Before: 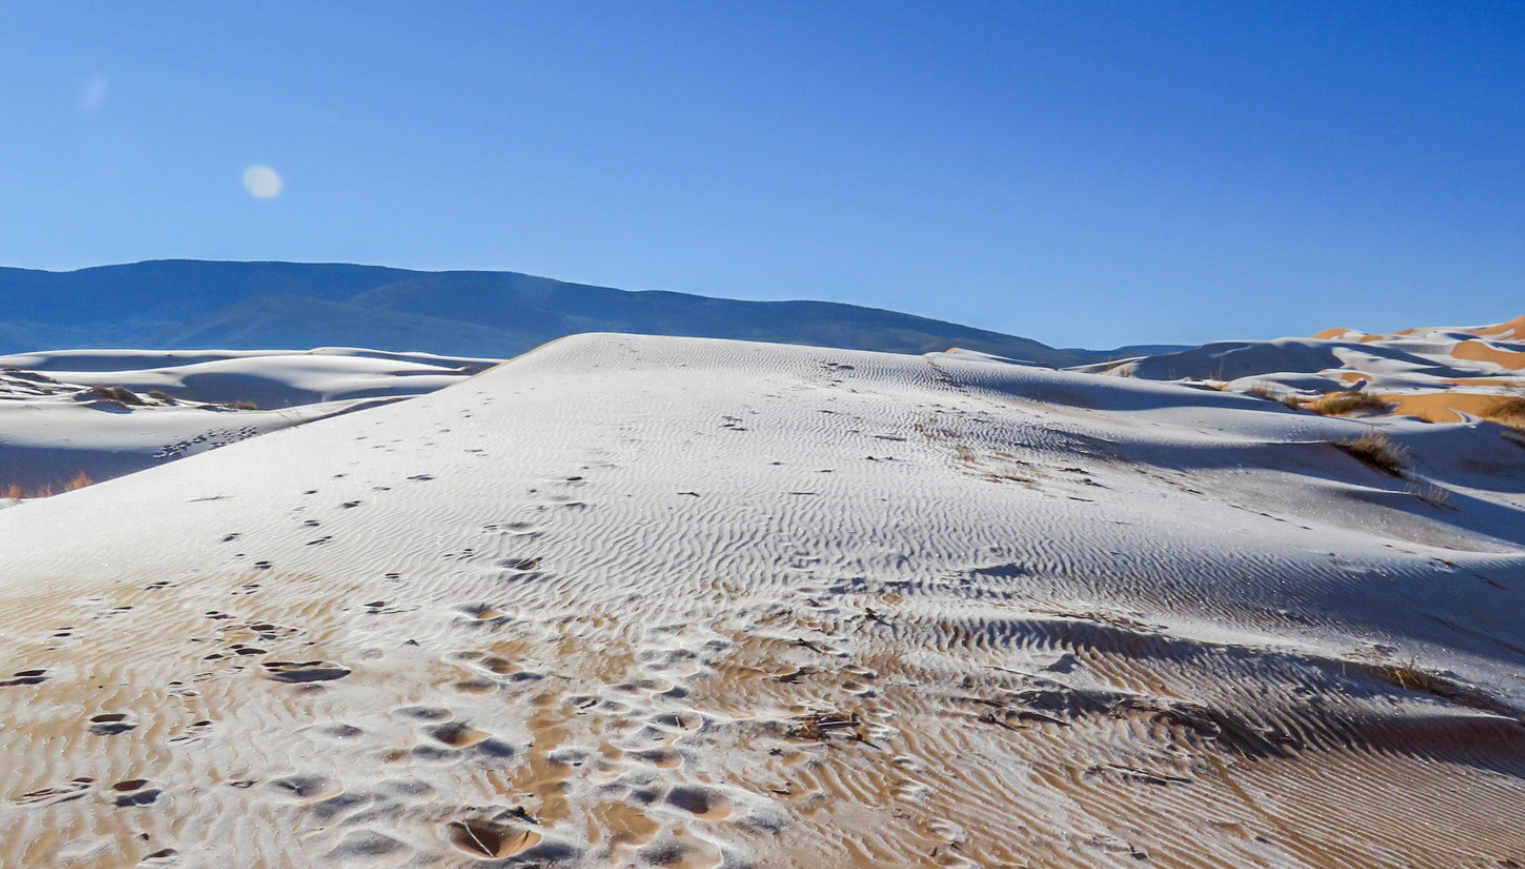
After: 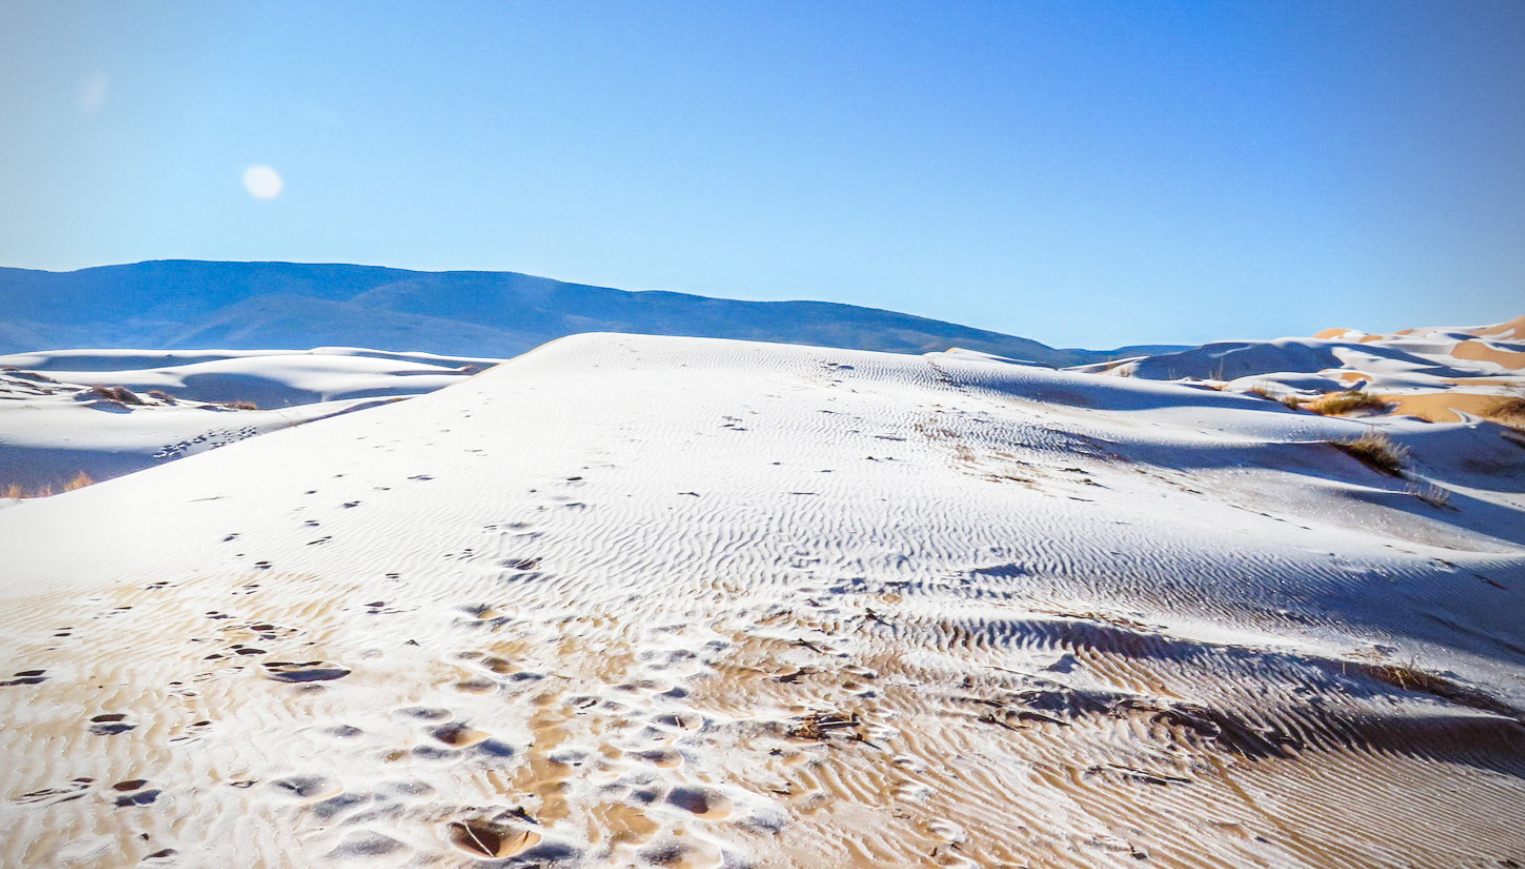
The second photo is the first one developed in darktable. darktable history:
base curve: curves: ch0 [(0, 0) (0.028, 0.03) (0.121, 0.232) (0.46, 0.748) (0.859, 0.968) (1, 1)], preserve colors none
vignetting: fall-off radius 46.14%, center (-0.033, -0.037)
local contrast: detail 115%
